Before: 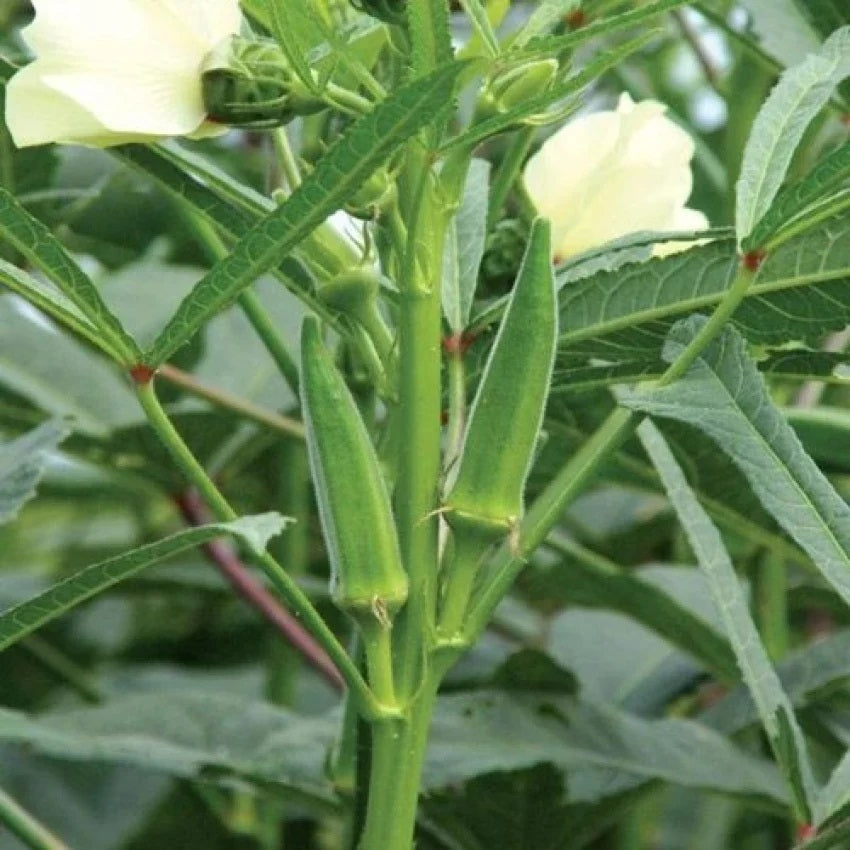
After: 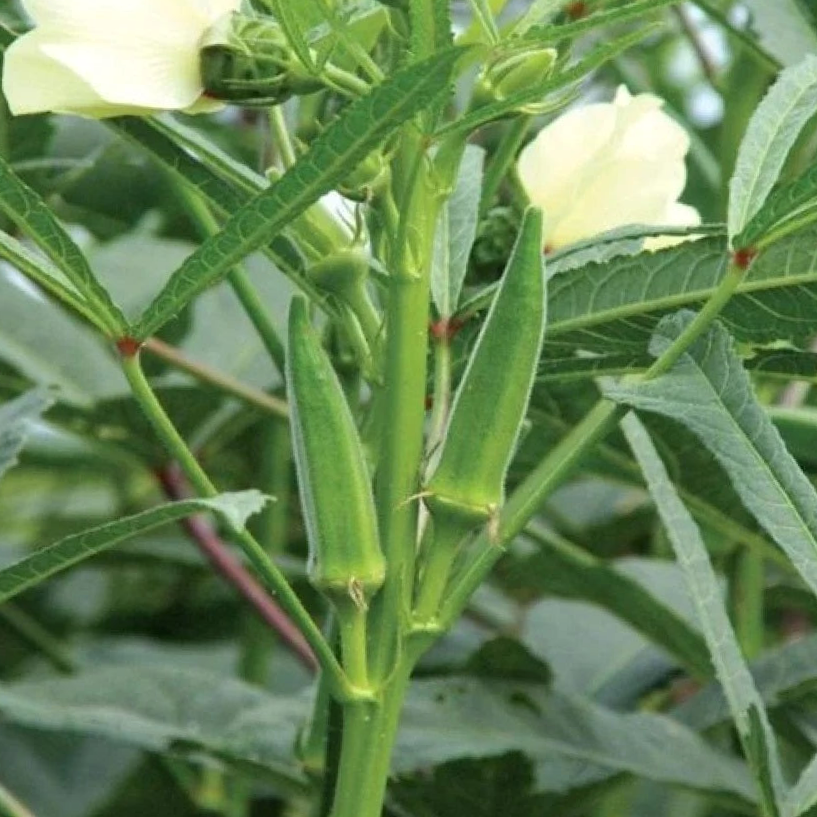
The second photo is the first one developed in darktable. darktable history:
crop and rotate: angle -2.36°
levels: levels [0, 0.498, 0.996]
